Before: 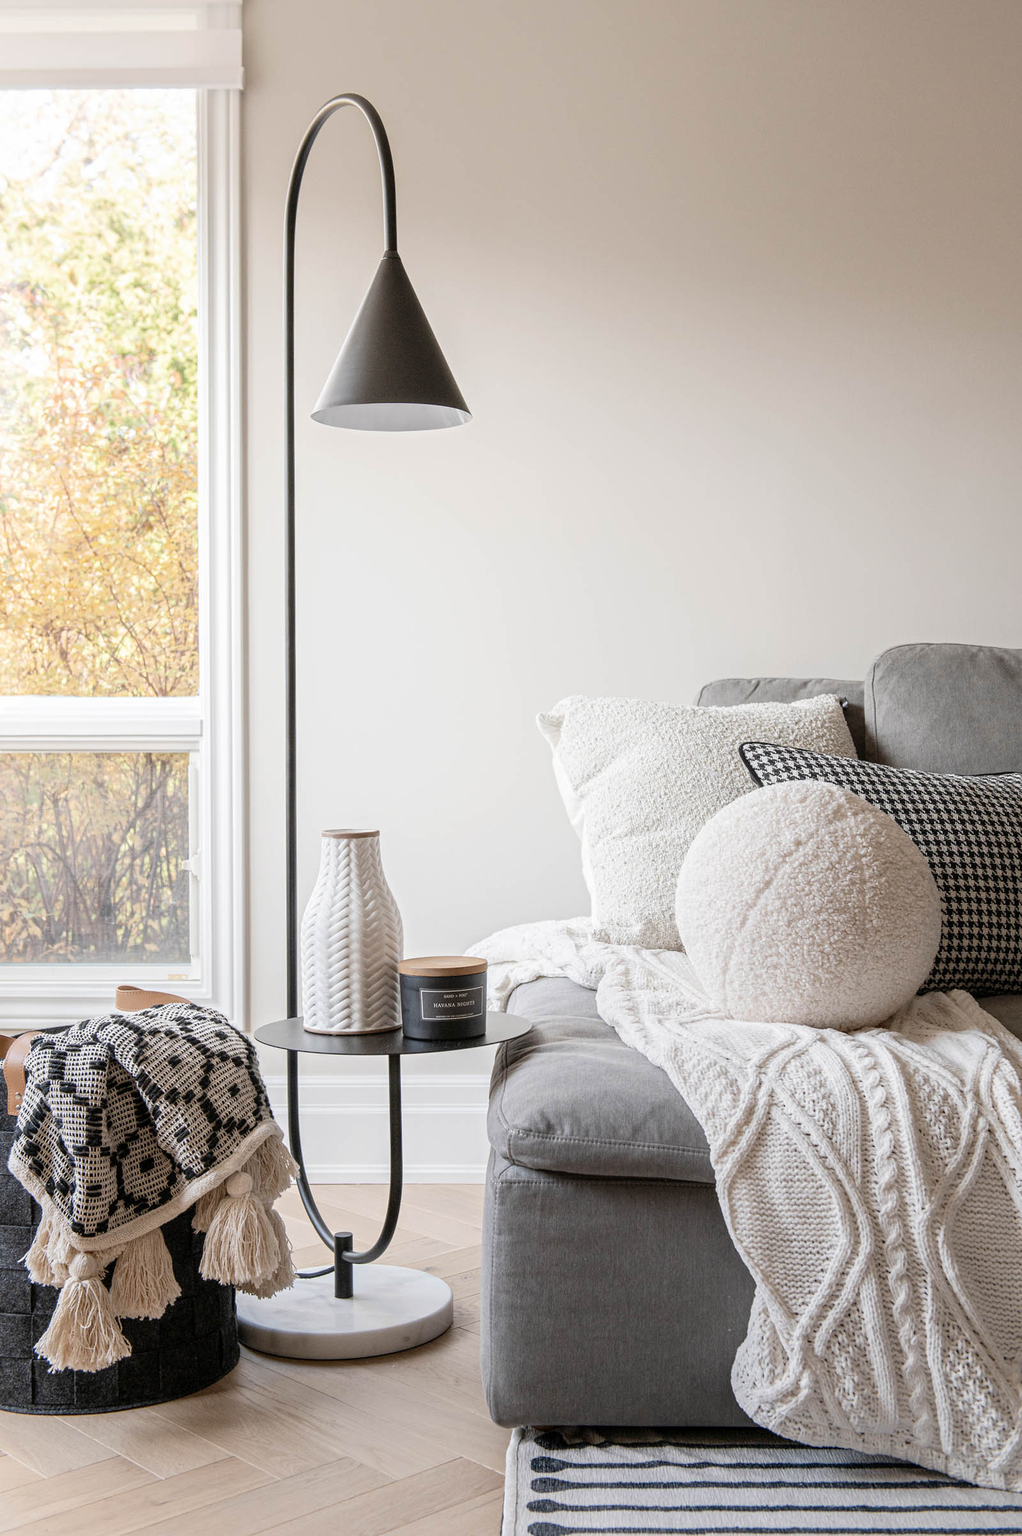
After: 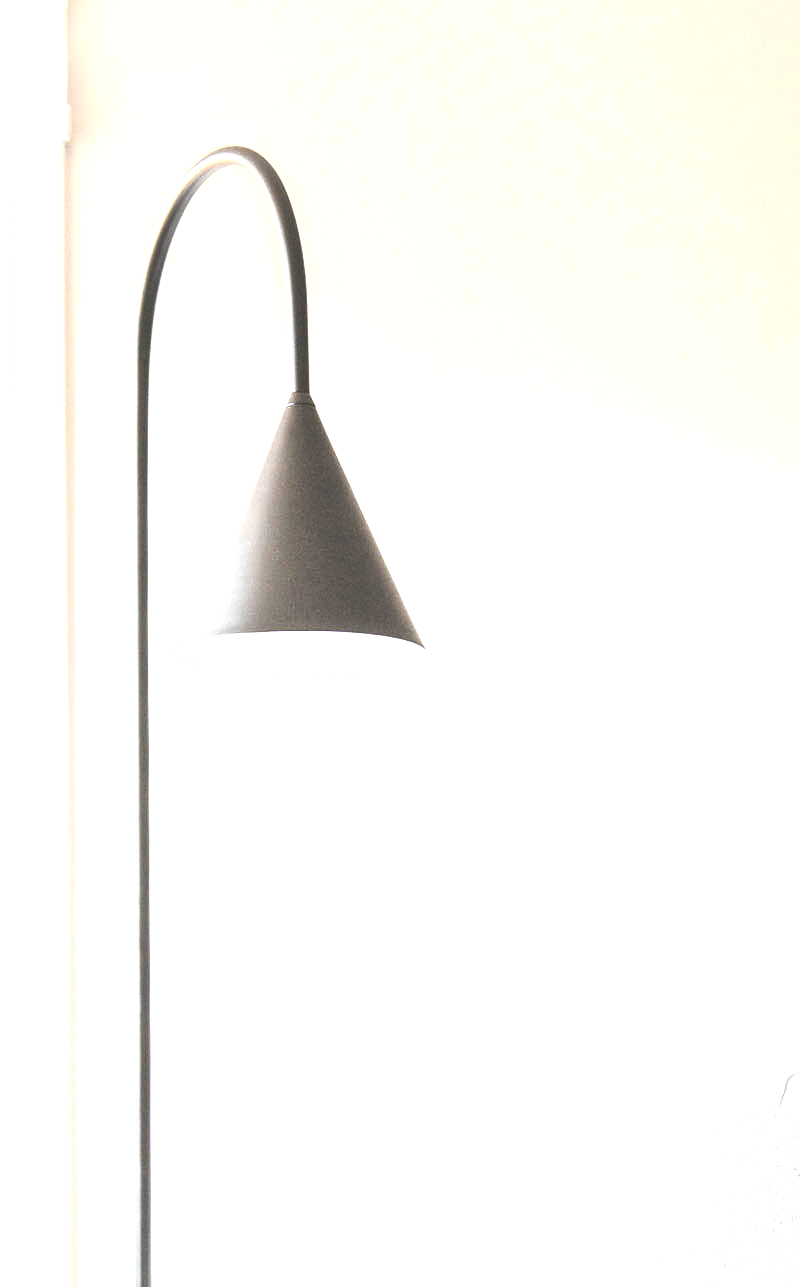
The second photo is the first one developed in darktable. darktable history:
exposure: black level correction -0.023, exposure 1.397 EV, compensate highlight preservation false
local contrast: mode bilateral grid, contrast 25, coarseness 60, detail 151%, midtone range 0.2
contrast brightness saturation: contrast 0.24, brightness 0.09
crop: left 19.556%, right 30.401%, bottom 46.458%
